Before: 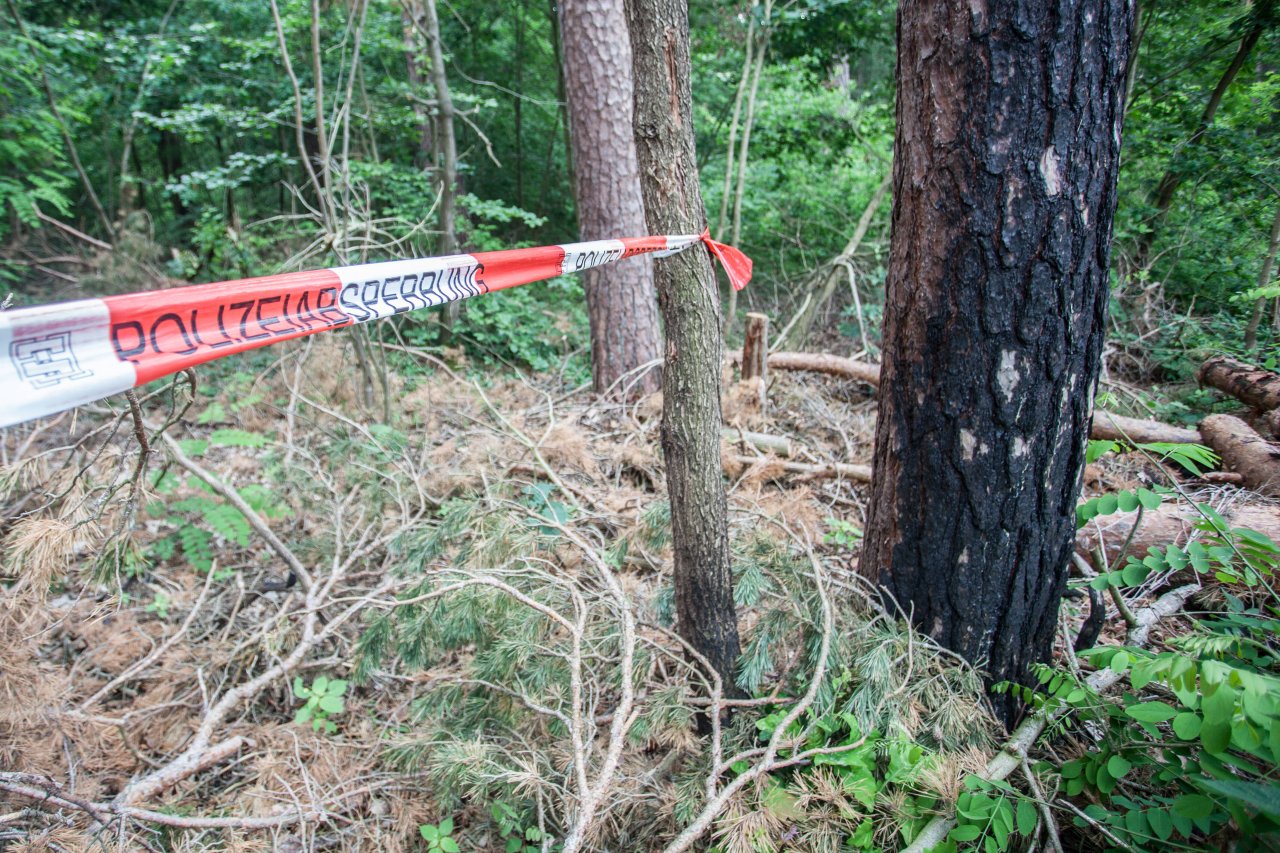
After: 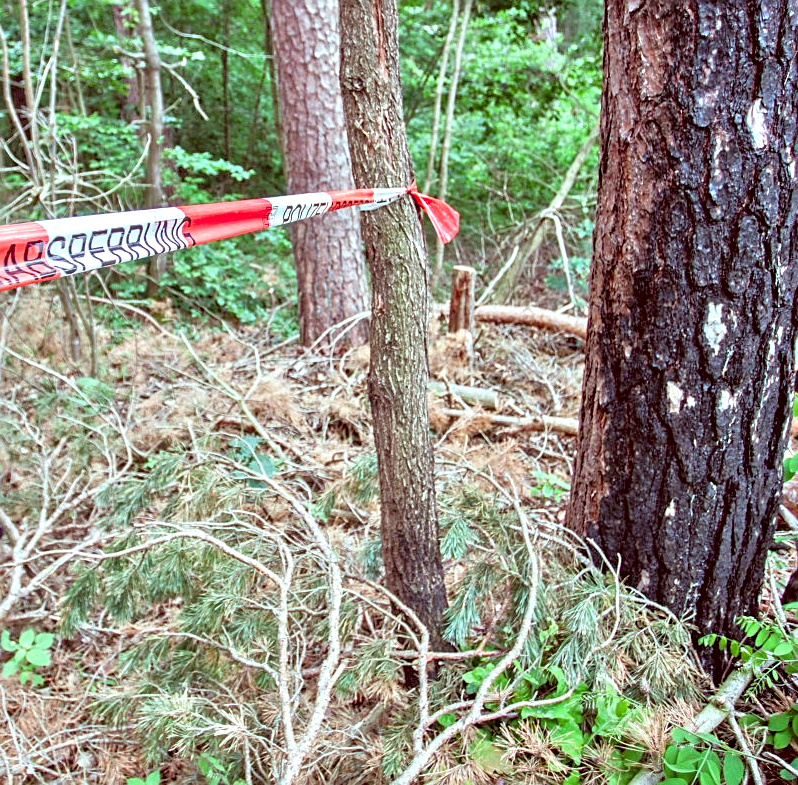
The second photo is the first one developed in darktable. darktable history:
color correction: highlights a* -7.23, highlights b* -0.161, shadows a* 20.08, shadows b* 11.73
crop and rotate: left 22.918%, top 5.629%, right 14.711%, bottom 2.247%
tone equalizer: -7 EV 0.15 EV, -6 EV 0.6 EV, -5 EV 1.15 EV, -4 EV 1.33 EV, -3 EV 1.15 EV, -2 EV 0.6 EV, -1 EV 0.15 EV, mask exposure compensation -0.5 EV
sharpen: on, module defaults
contrast equalizer: octaves 7, y [[0.528, 0.548, 0.563, 0.562, 0.546, 0.526], [0.55 ×6], [0 ×6], [0 ×6], [0 ×6]]
